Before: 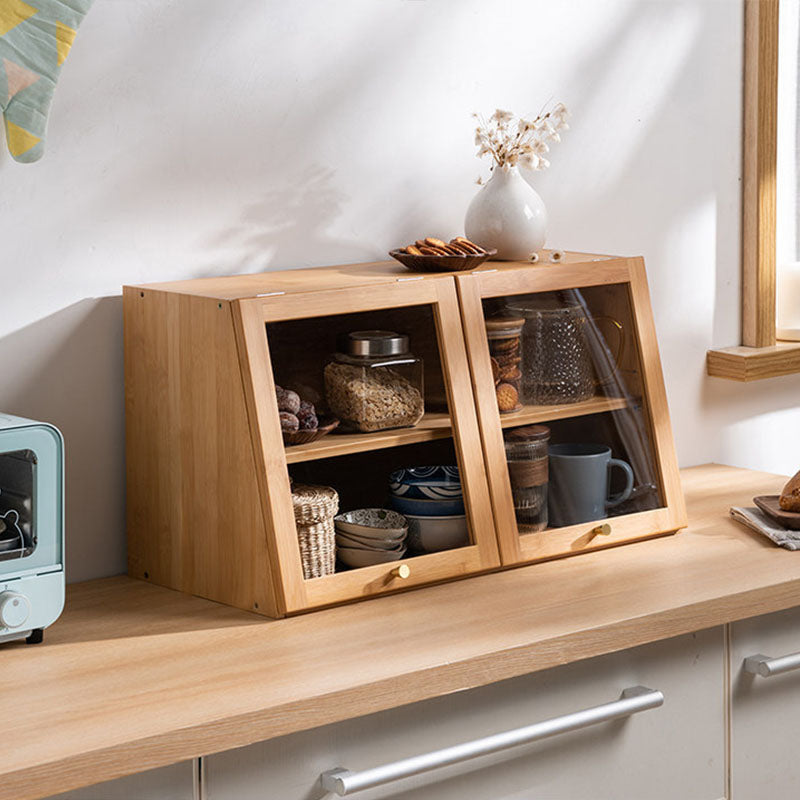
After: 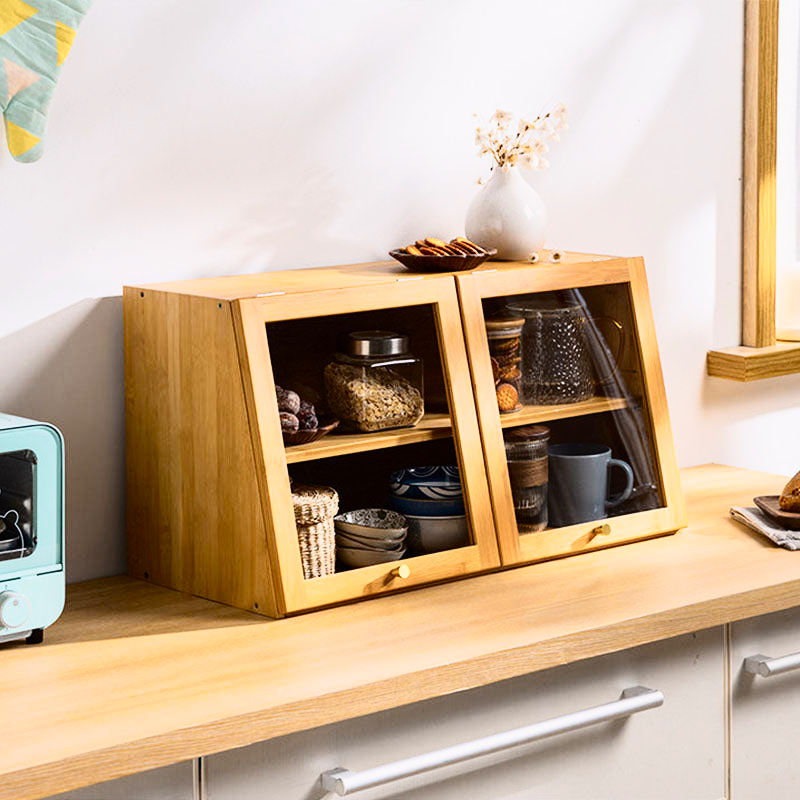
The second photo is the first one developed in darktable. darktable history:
tone curve: curves: ch0 [(0, 0) (0.187, 0.12) (0.392, 0.438) (0.704, 0.86) (0.858, 0.938) (1, 0.981)]; ch1 [(0, 0) (0.402, 0.36) (0.476, 0.456) (0.498, 0.501) (0.518, 0.521) (0.58, 0.598) (0.619, 0.663) (0.692, 0.744) (1, 1)]; ch2 [(0, 0) (0.427, 0.417) (0.483, 0.481) (0.503, 0.503) (0.526, 0.53) (0.563, 0.585) (0.626, 0.703) (0.699, 0.753) (0.997, 0.858)], color space Lab, independent channels, preserve colors none
